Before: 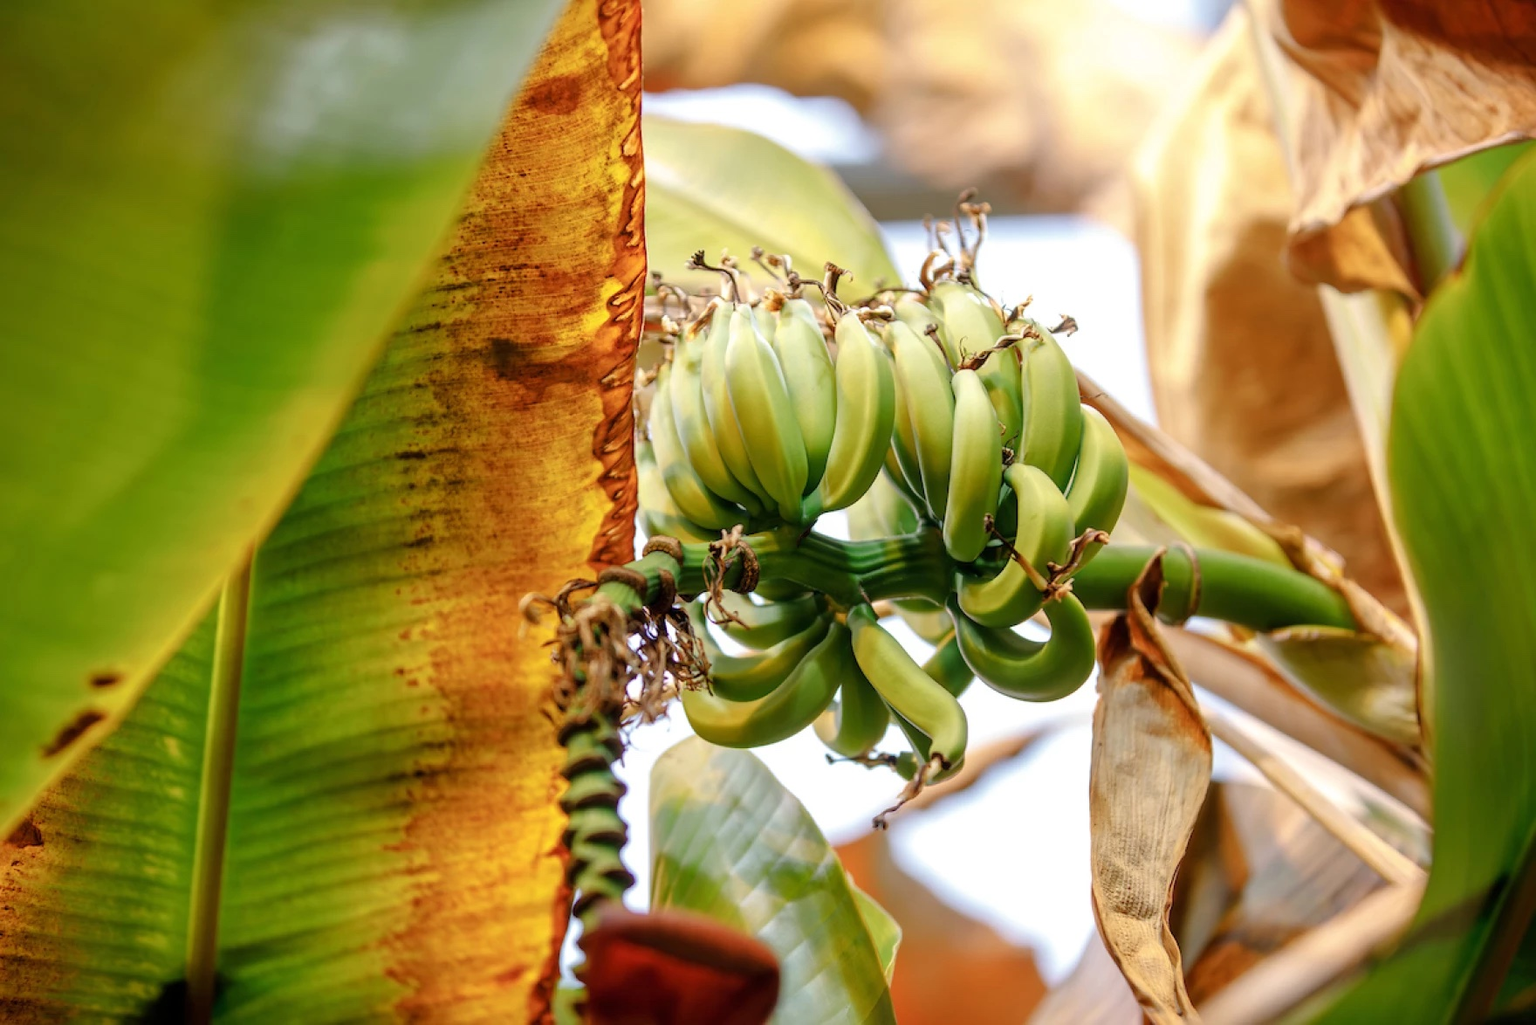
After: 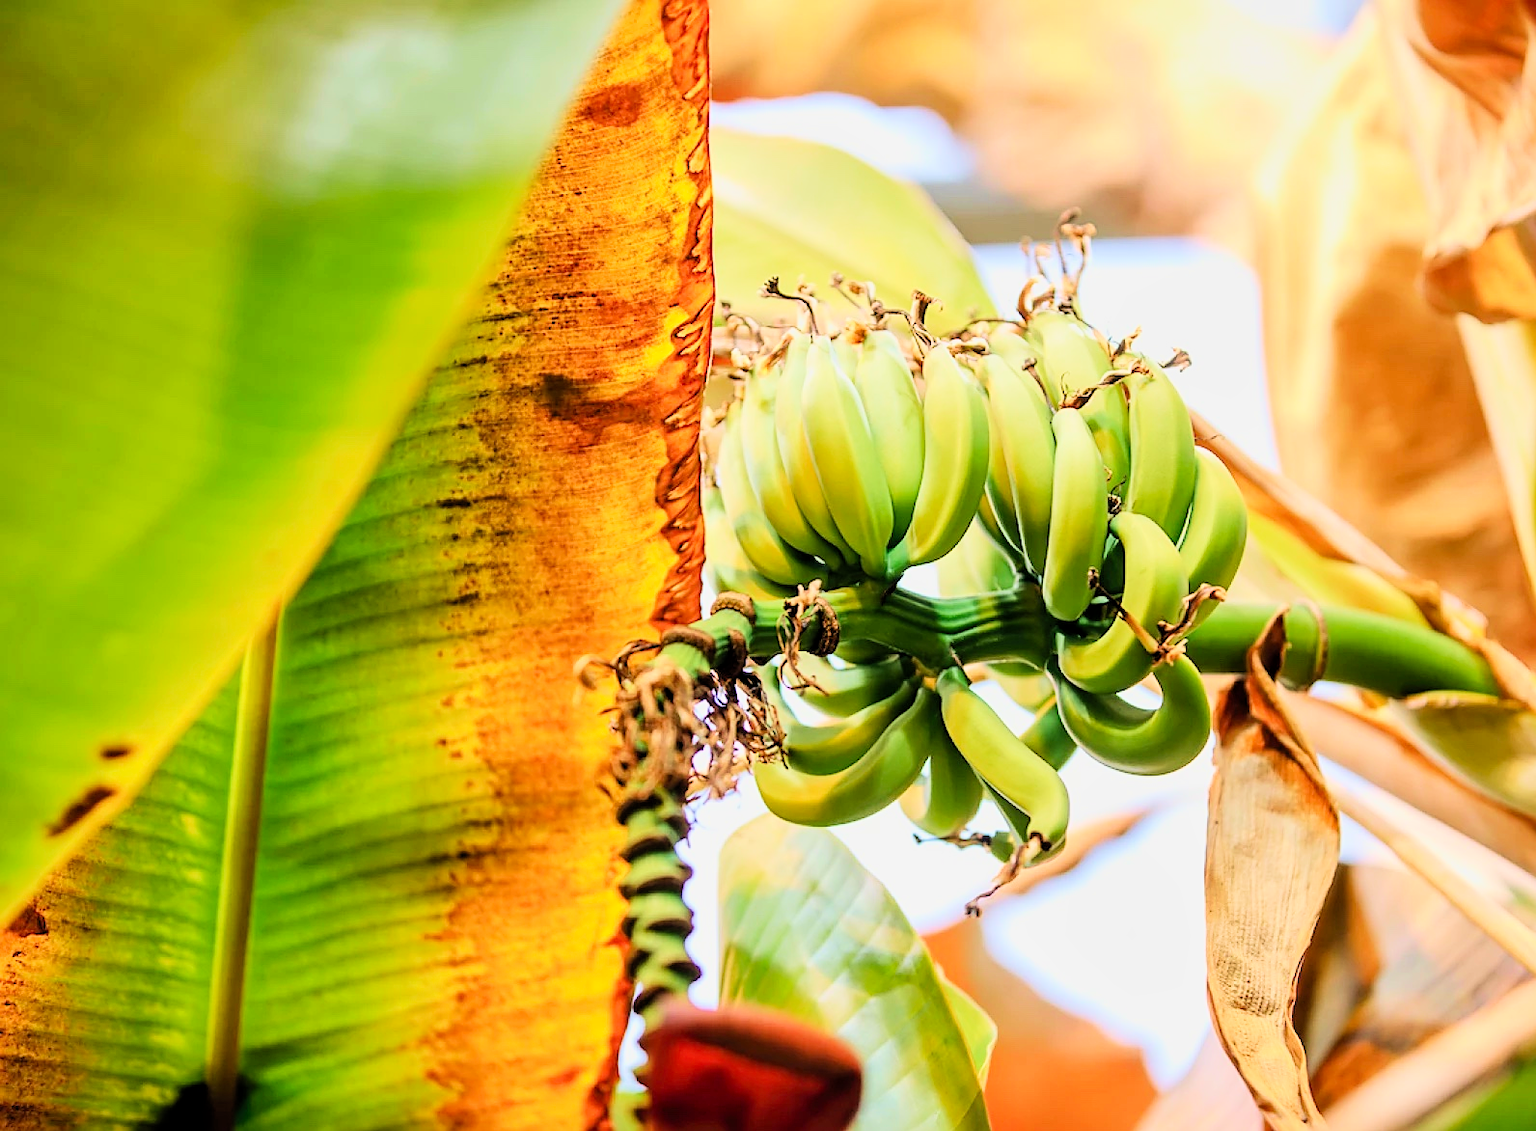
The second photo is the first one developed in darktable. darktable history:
crop: right 9.519%, bottom 0.043%
local contrast: mode bilateral grid, contrast 20, coarseness 50, detail 120%, midtone range 0.2
sharpen: on, module defaults
velvia: on, module defaults
filmic rgb: black relative exposure -6.96 EV, white relative exposure 5.63 EV, hardness 2.84, color science v6 (2022)
contrast brightness saturation: contrast 0.202, brightness 0.166, saturation 0.218
exposure: black level correction 0, exposure 0.696 EV, compensate highlight preservation false
